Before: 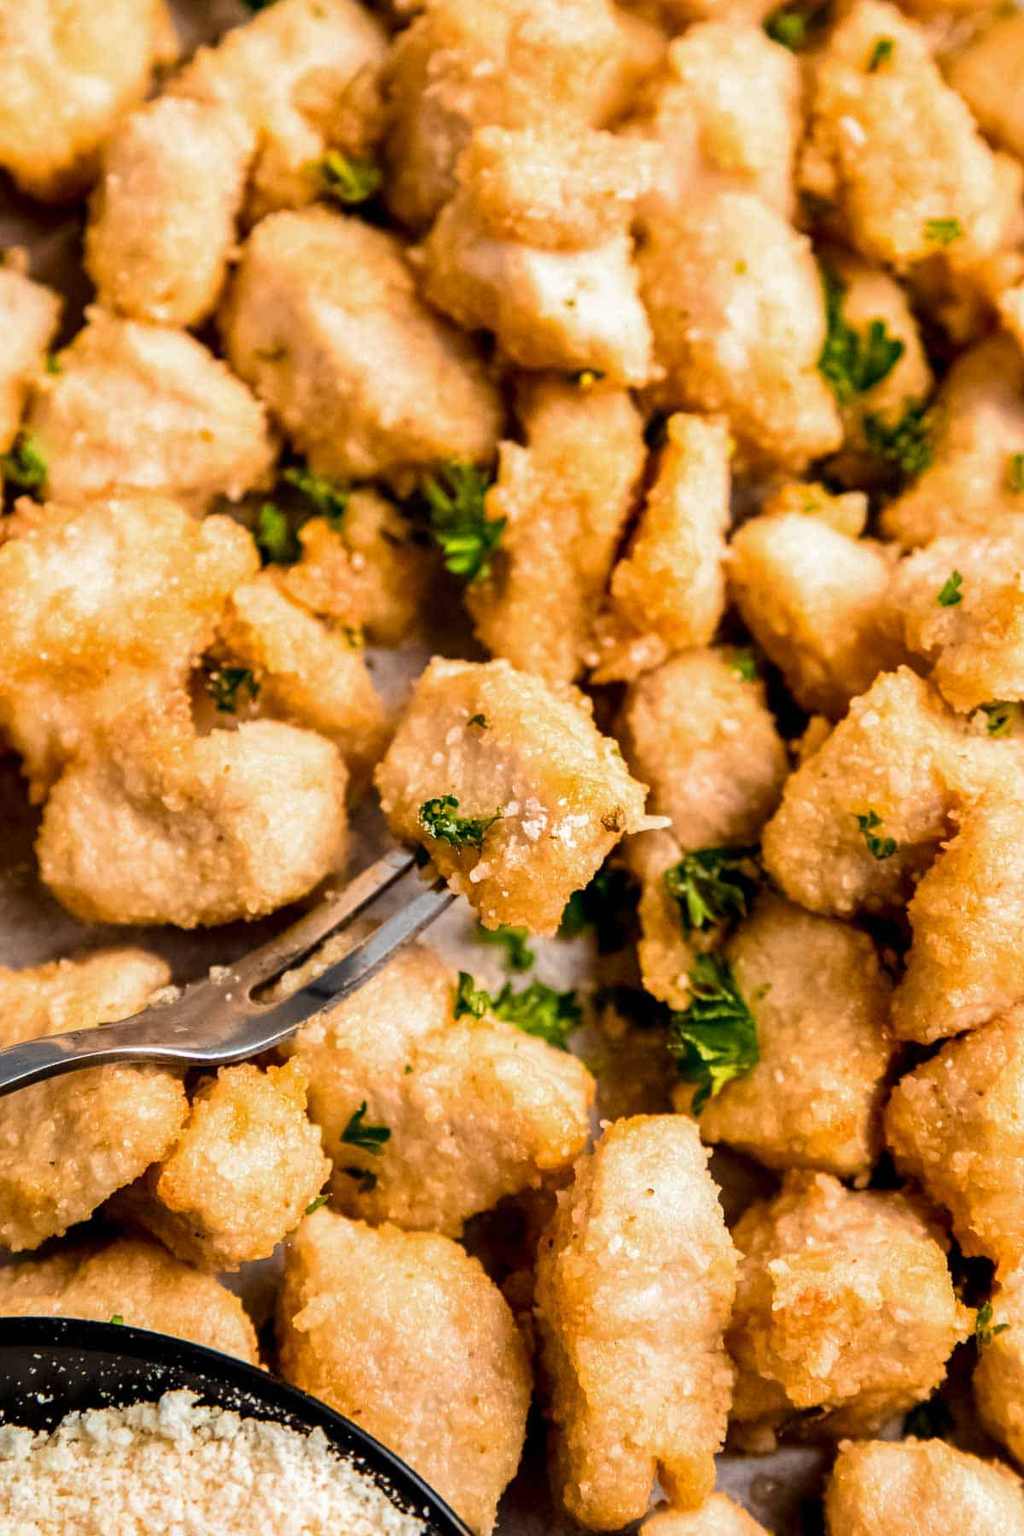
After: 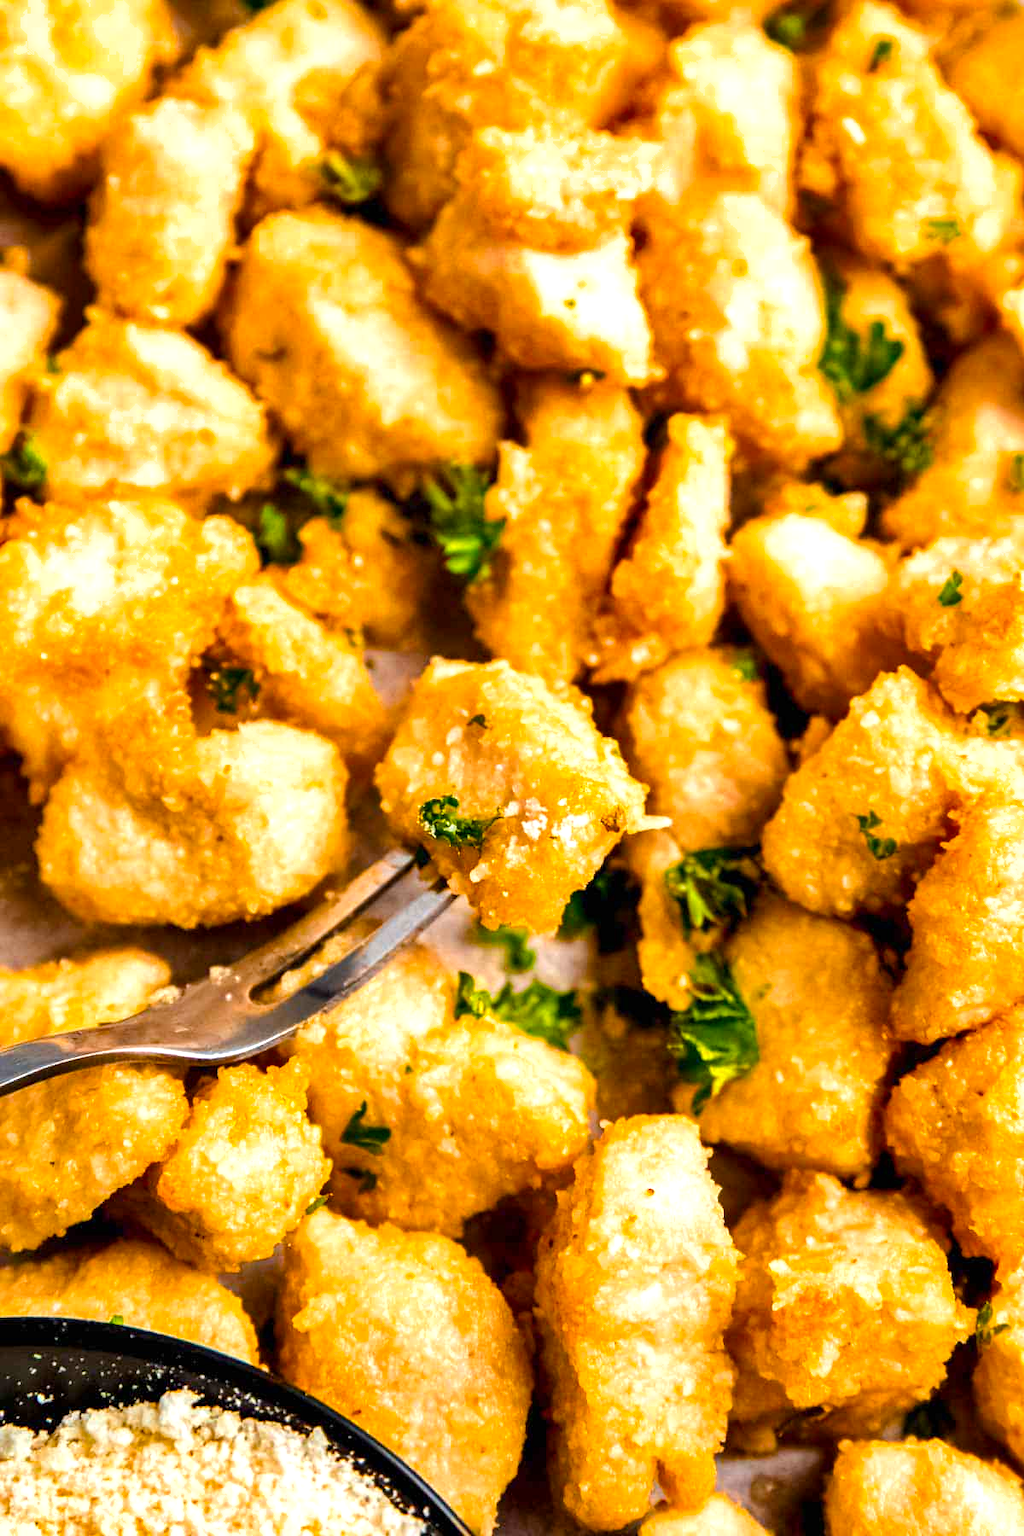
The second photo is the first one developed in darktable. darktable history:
color balance rgb: perceptual saturation grading › global saturation 25%, perceptual brilliance grading › mid-tones 10%, perceptual brilliance grading › shadows 15%, global vibrance 20%
shadows and highlights: soften with gaussian
exposure: exposure 0.507 EV, compensate highlight preservation false
